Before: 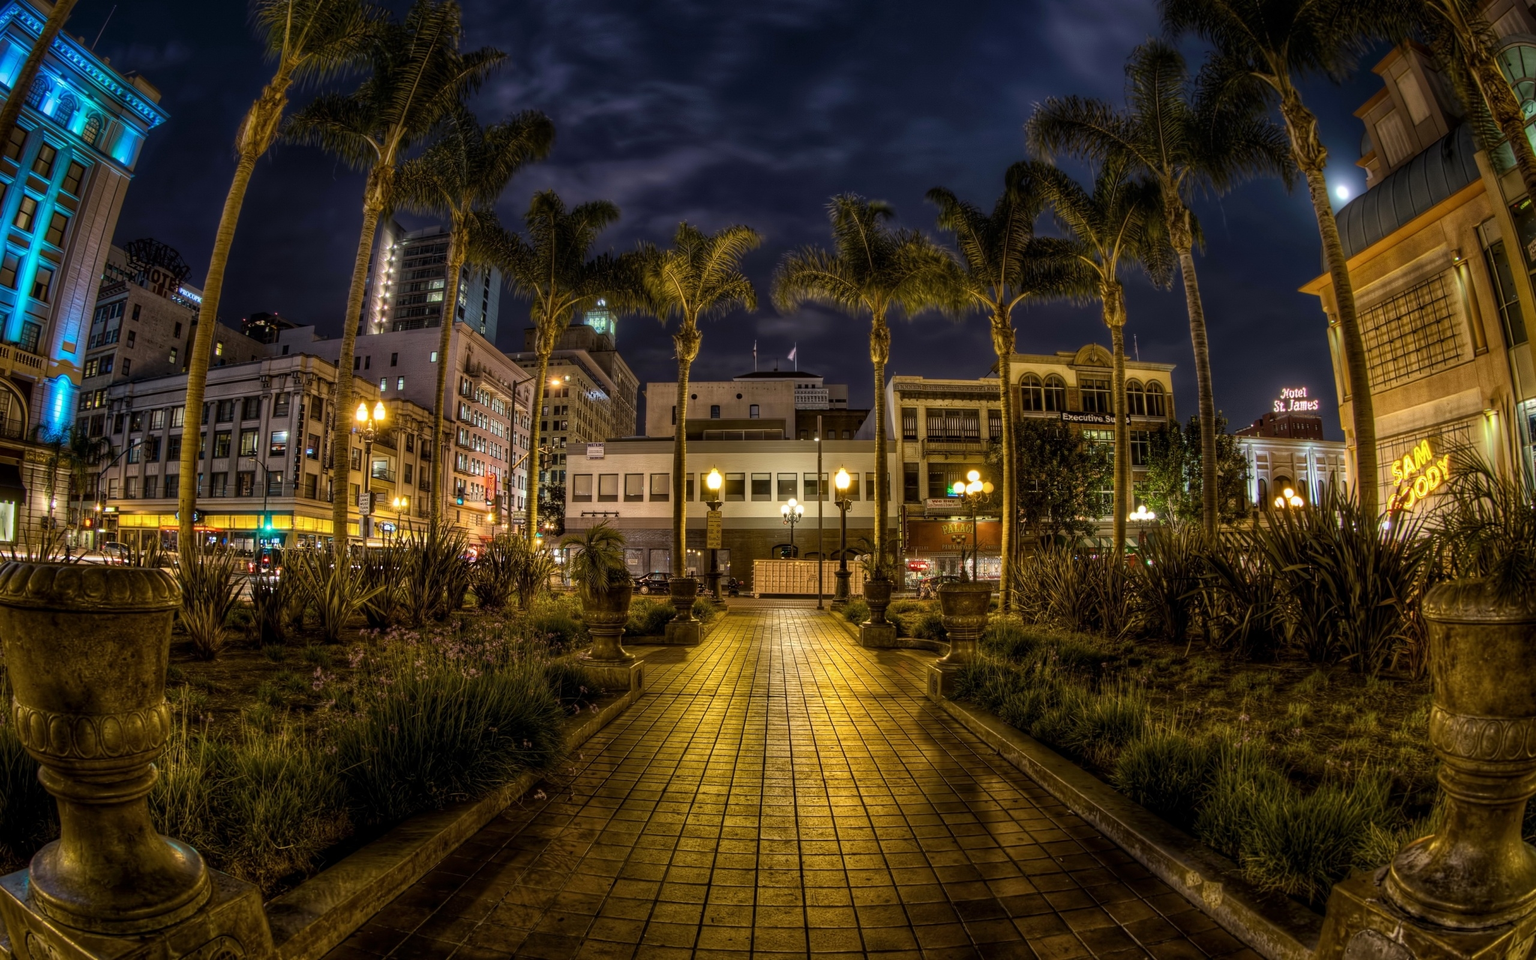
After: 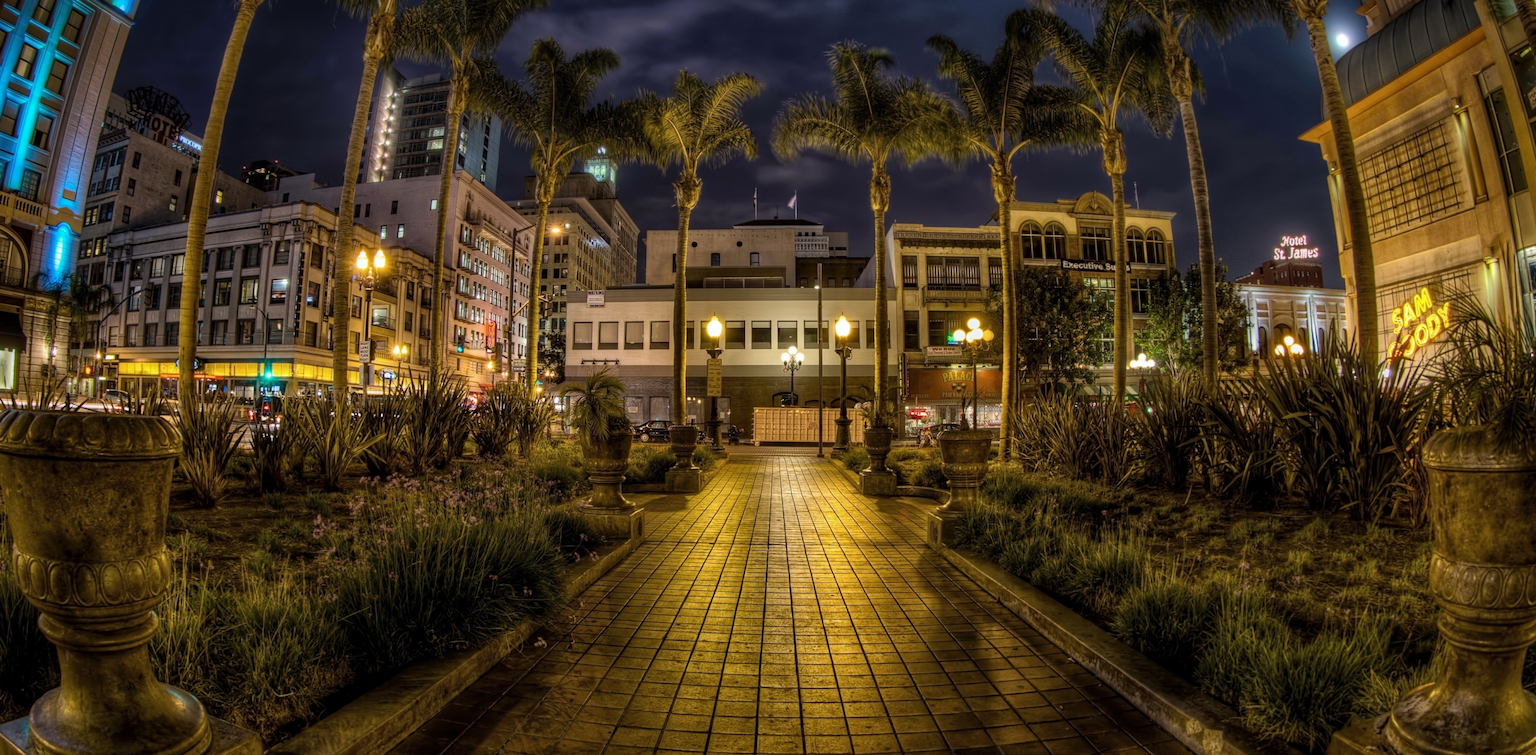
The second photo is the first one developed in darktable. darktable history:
crop and rotate: top 15.904%, bottom 5.395%
shadows and highlights: shadows 25.27, highlights -24.62
